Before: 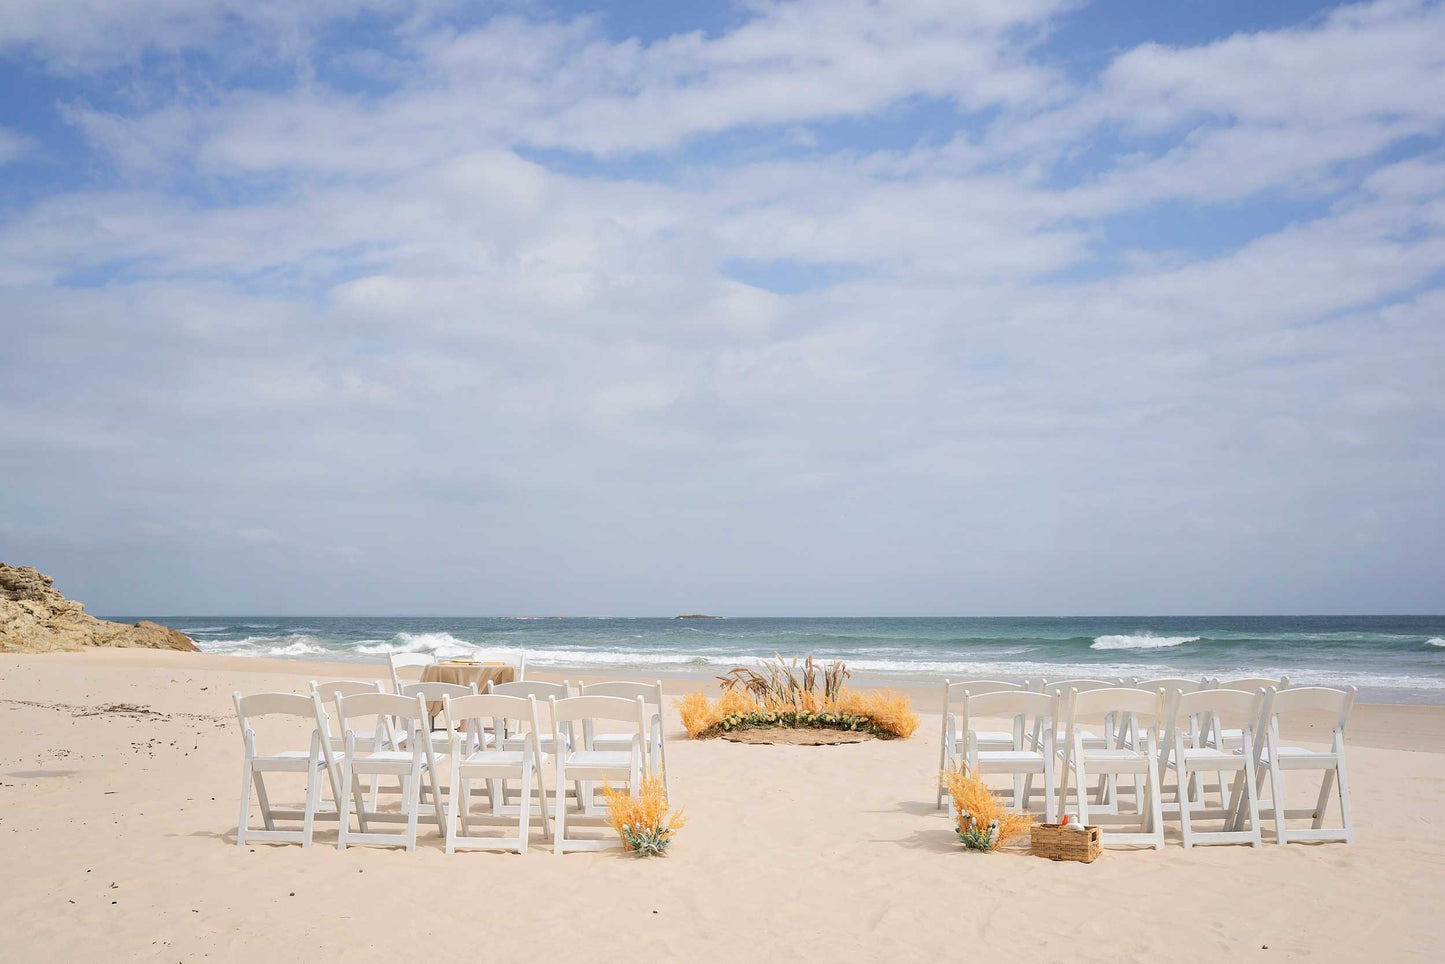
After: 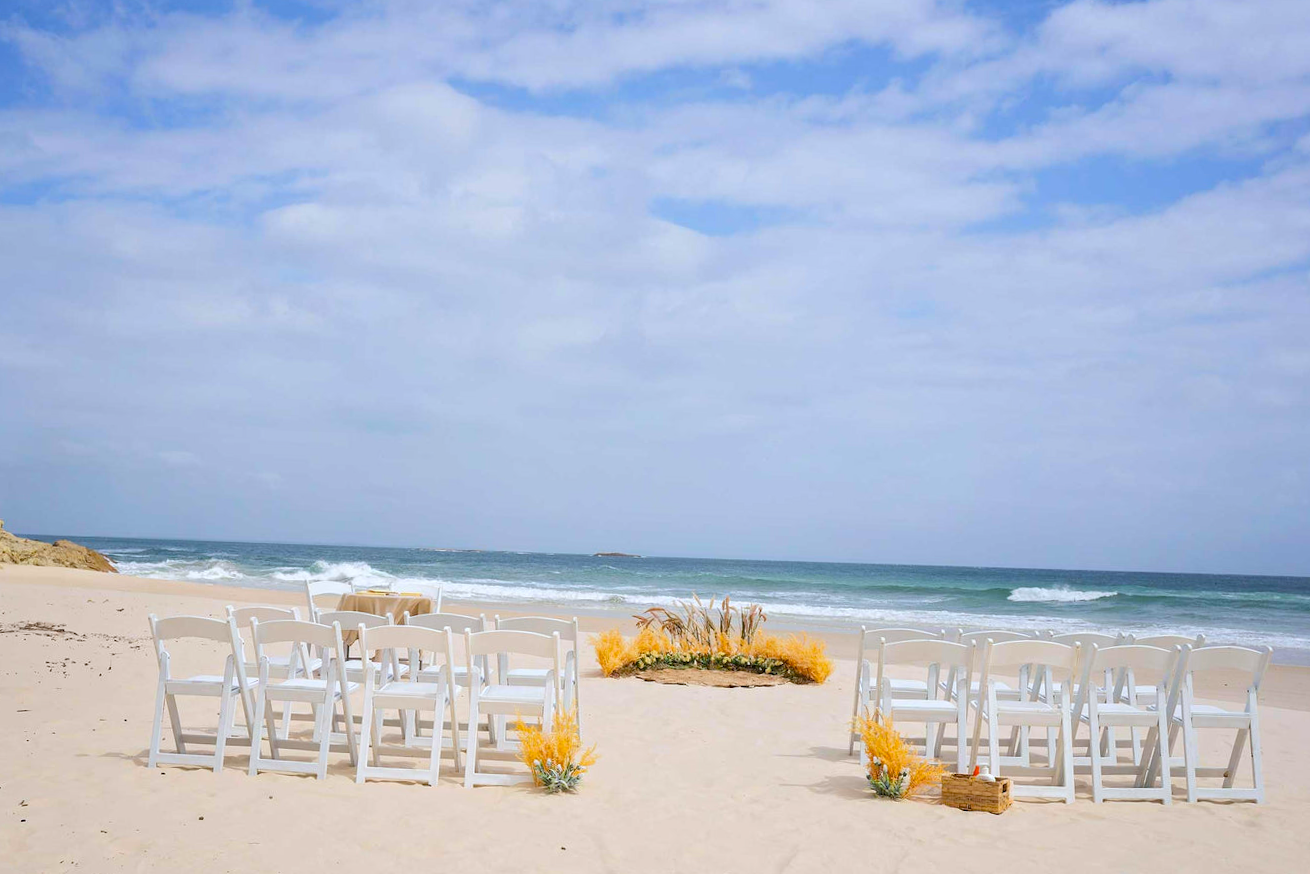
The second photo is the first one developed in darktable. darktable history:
white balance: red 0.984, blue 1.059
crop and rotate: angle -1.96°, left 3.097%, top 4.154%, right 1.586%, bottom 0.529%
color balance rgb: perceptual saturation grading › global saturation 30%, global vibrance 10%
color correction: highlights a* -2.68, highlights b* 2.57
